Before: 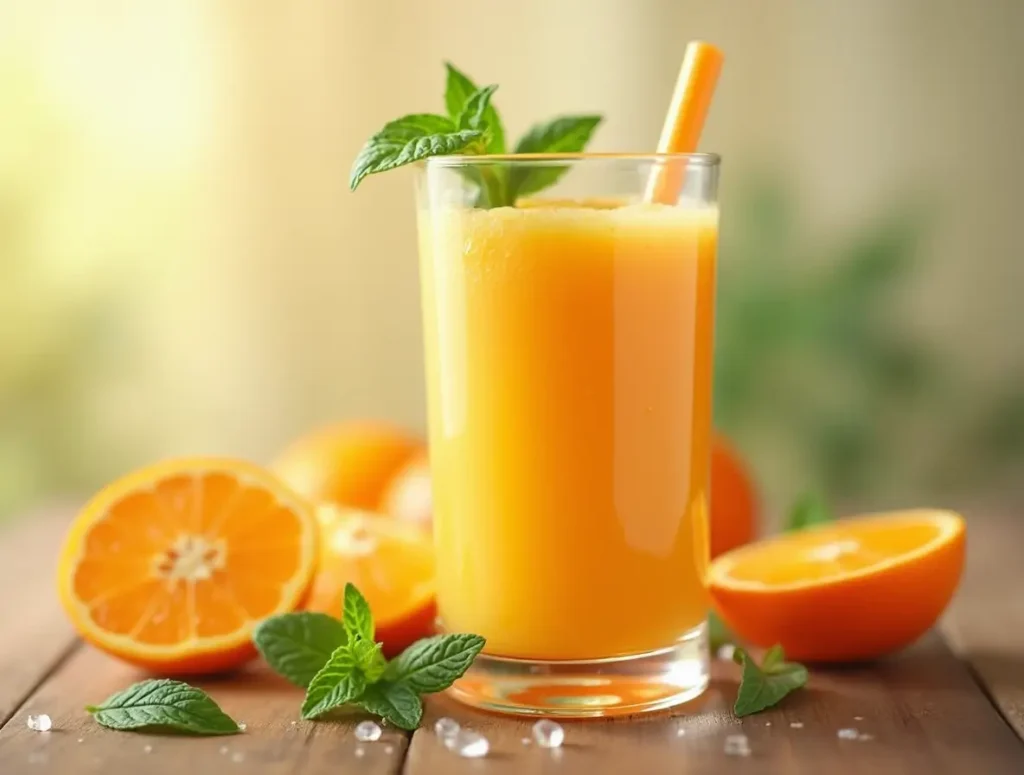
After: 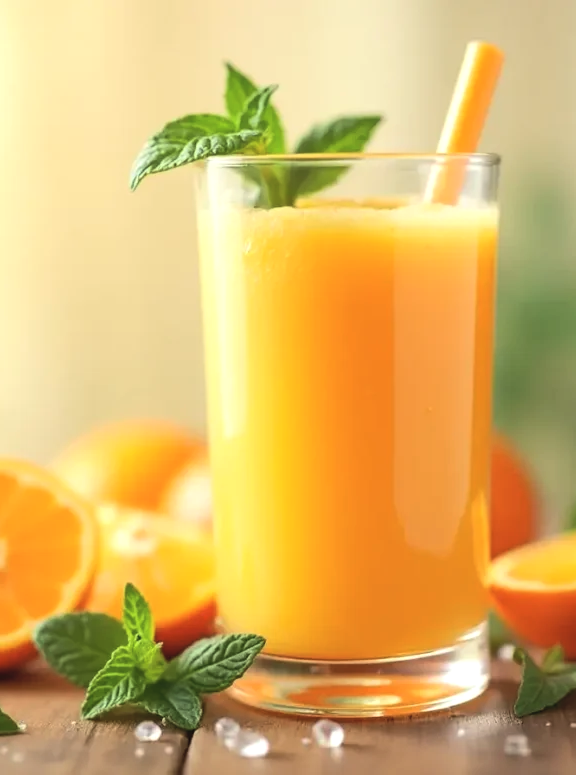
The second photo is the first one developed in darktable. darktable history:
tone equalizer: -8 EV -0.75 EV, -7 EV -0.7 EV, -6 EV -0.6 EV, -5 EV -0.4 EV, -3 EV 0.4 EV, -2 EV 0.6 EV, -1 EV 0.7 EV, +0 EV 0.75 EV, edges refinement/feathering 500, mask exposure compensation -1.57 EV, preserve details no
exposure: exposure -0.462 EV, compensate highlight preservation false
crop: left 21.496%, right 22.254%
contrast brightness saturation: brightness 0.13
